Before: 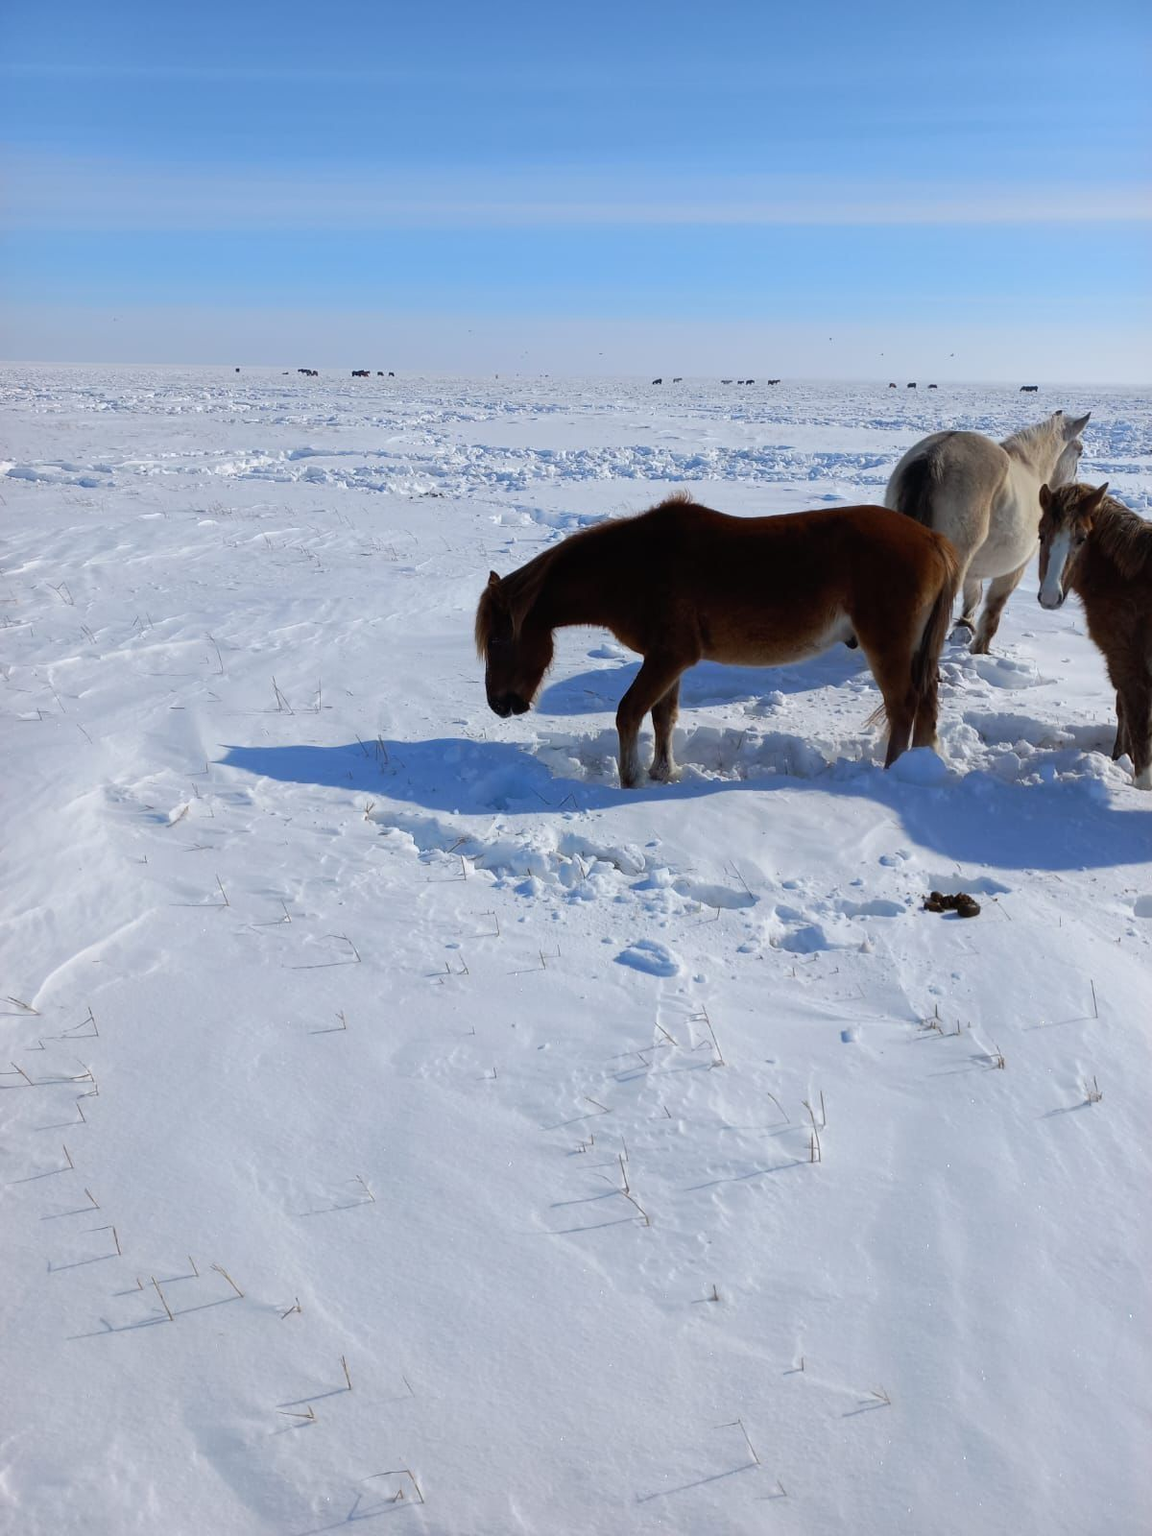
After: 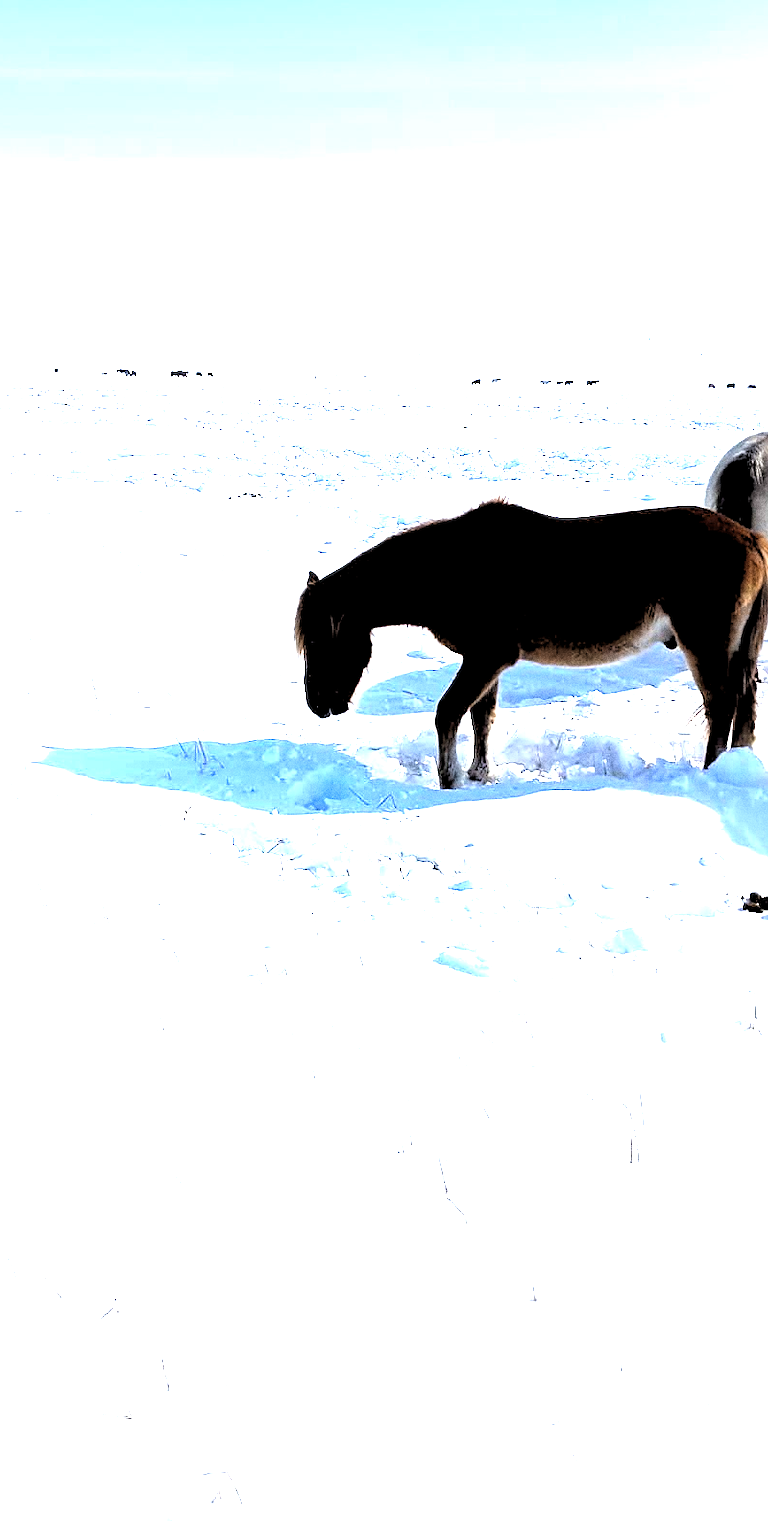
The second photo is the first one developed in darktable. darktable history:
exposure: black level correction 0, exposure 1.741 EV, compensate exposure bias true, compensate highlight preservation false
crop and rotate: left 15.754%, right 17.579%
rgb levels: levels [[0.034, 0.472, 0.904], [0, 0.5, 1], [0, 0.5, 1]]
grain: coarseness 0.09 ISO, strength 40%
white balance: red 0.982, blue 1.018
sharpen: on, module defaults
local contrast: mode bilateral grid, contrast 20, coarseness 50, detail 141%, midtone range 0.2
tone equalizer: -8 EV -0.75 EV, -7 EV -0.7 EV, -6 EV -0.6 EV, -5 EV -0.4 EV, -3 EV 0.4 EV, -2 EV 0.6 EV, -1 EV 0.7 EV, +0 EV 0.75 EV, edges refinement/feathering 500, mask exposure compensation -1.57 EV, preserve details no
